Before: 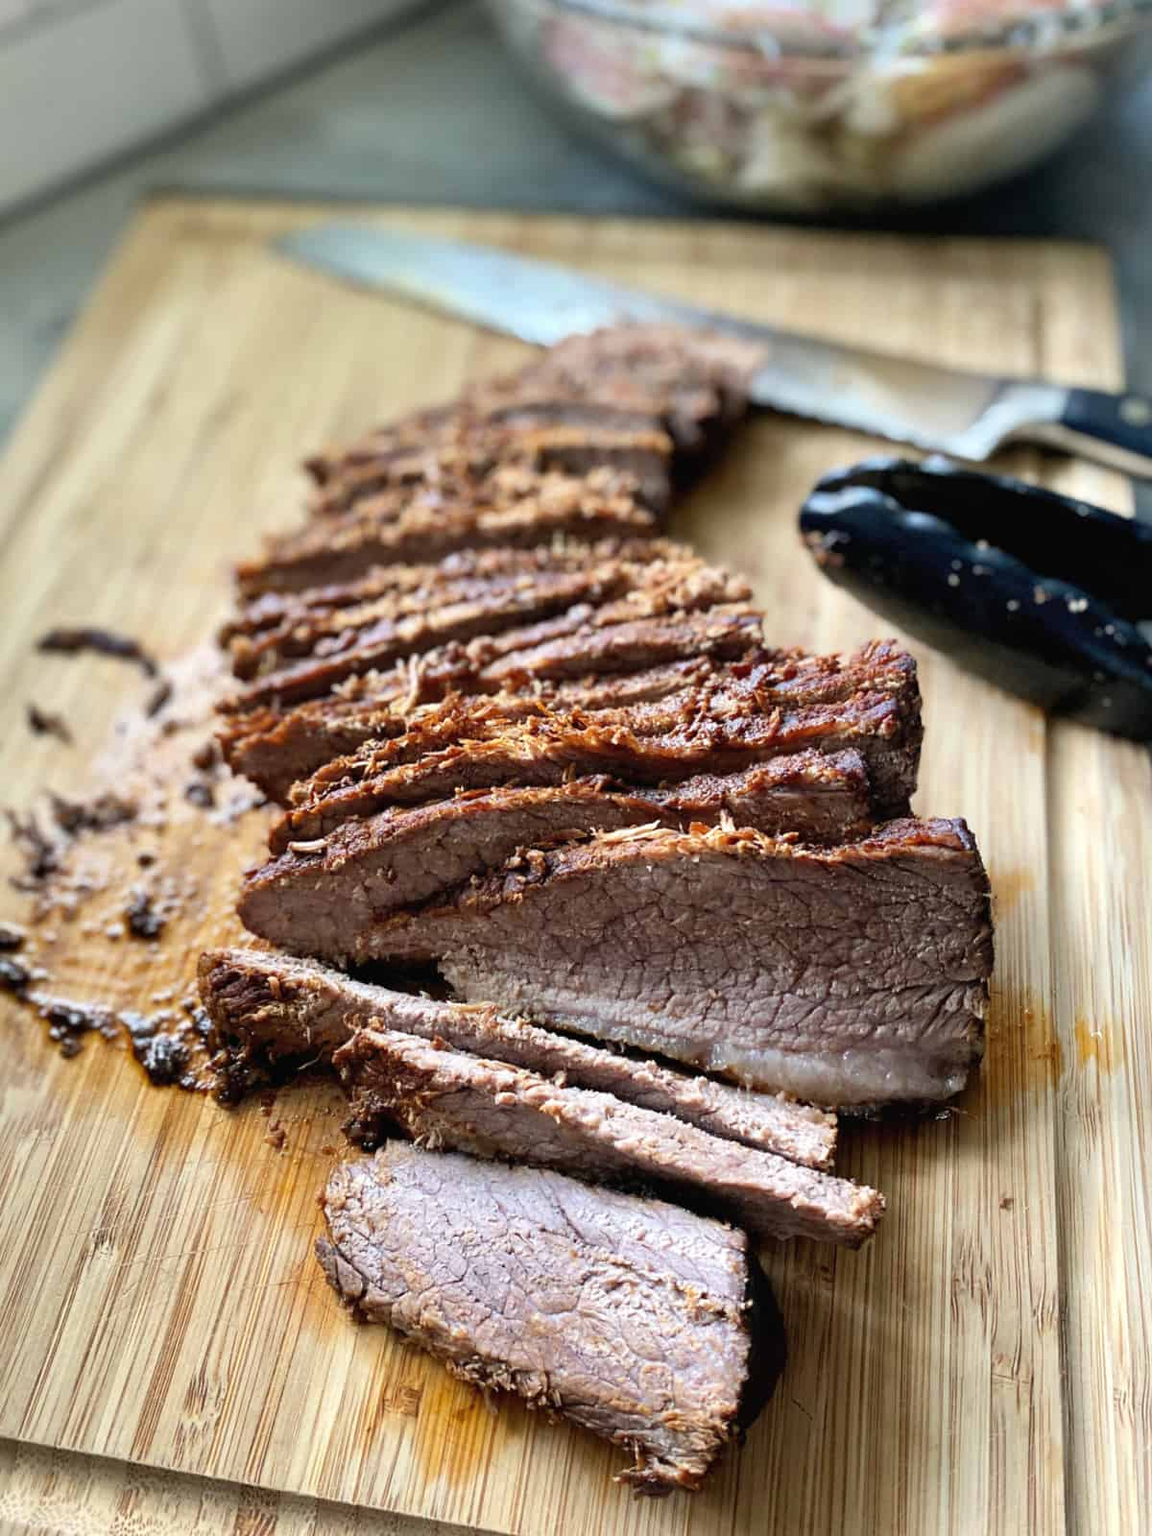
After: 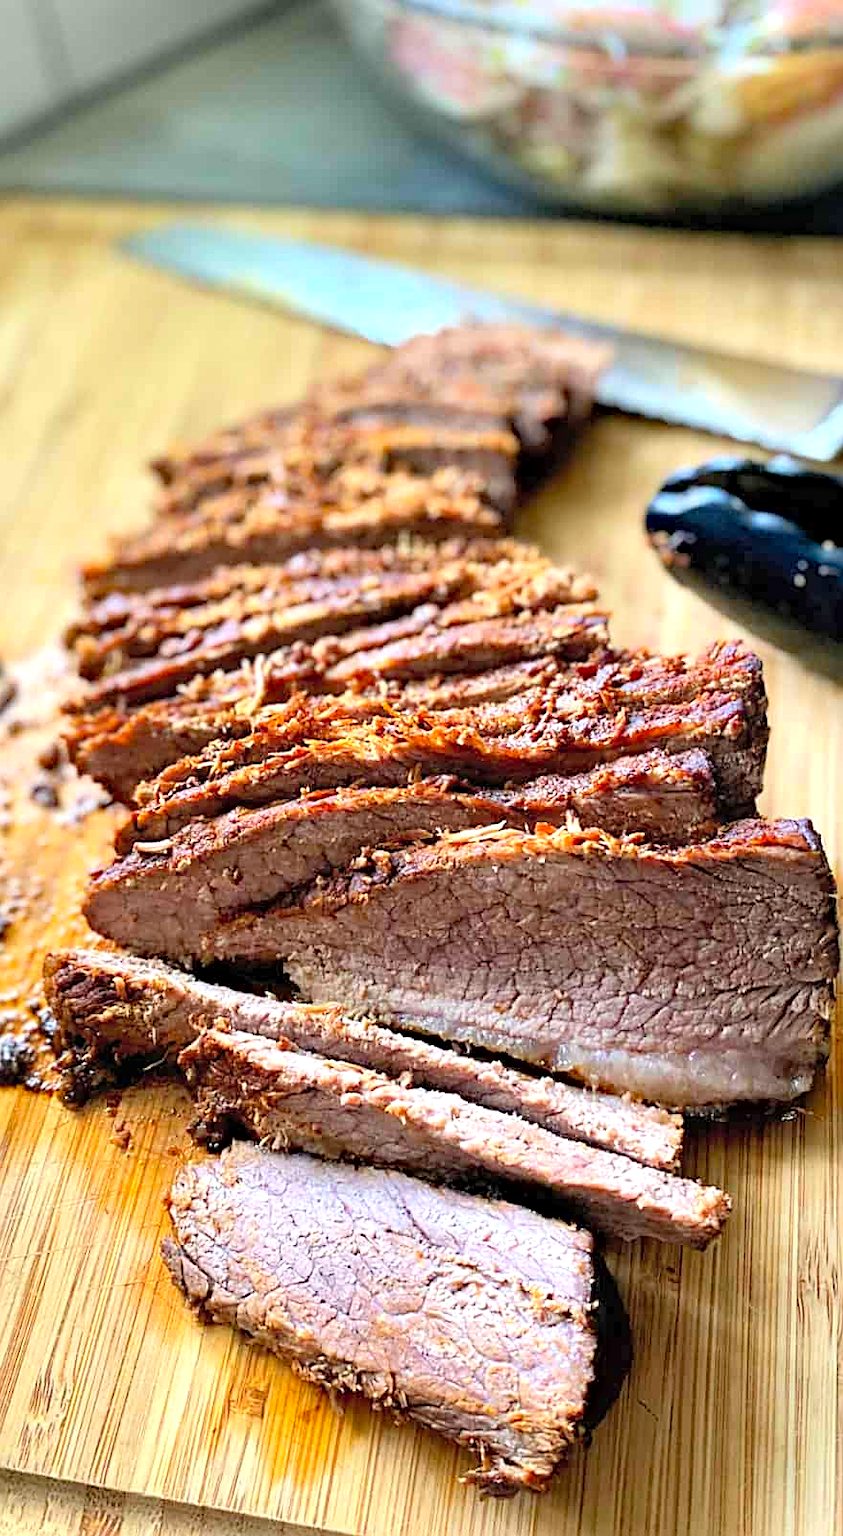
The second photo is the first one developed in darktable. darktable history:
crop: left 13.459%, right 13.35%
haze removal: compatibility mode true
sharpen: on, module defaults
exposure: black level correction 0.001, exposure 0.297 EV, compensate highlight preservation false
contrast brightness saturation: contrast 0.068, brightness 0.171, saturation 0.415
